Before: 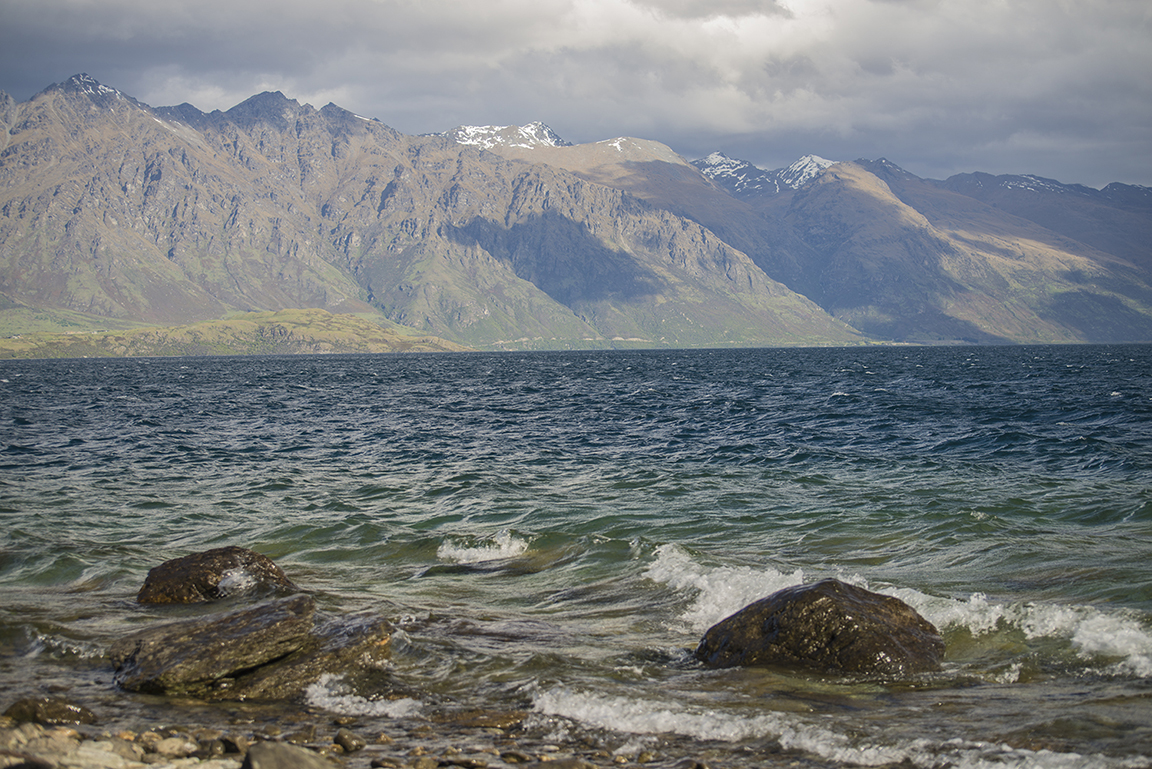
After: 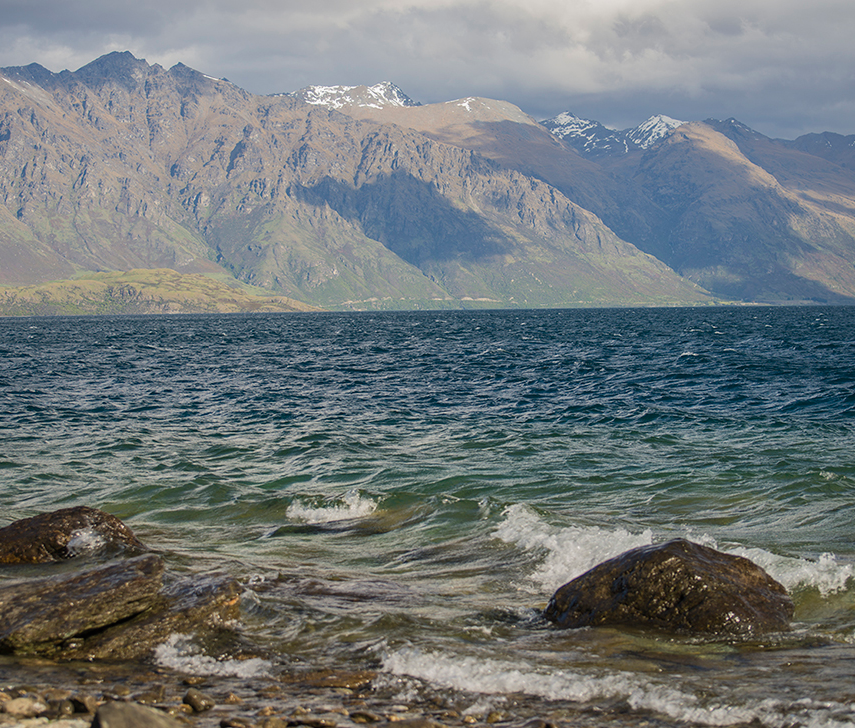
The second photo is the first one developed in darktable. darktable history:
crop and rotate: left 13.15%, top 5.251%, right 12.609%
exposure: exposure -0.064 EV, compensate highlight preservation false
